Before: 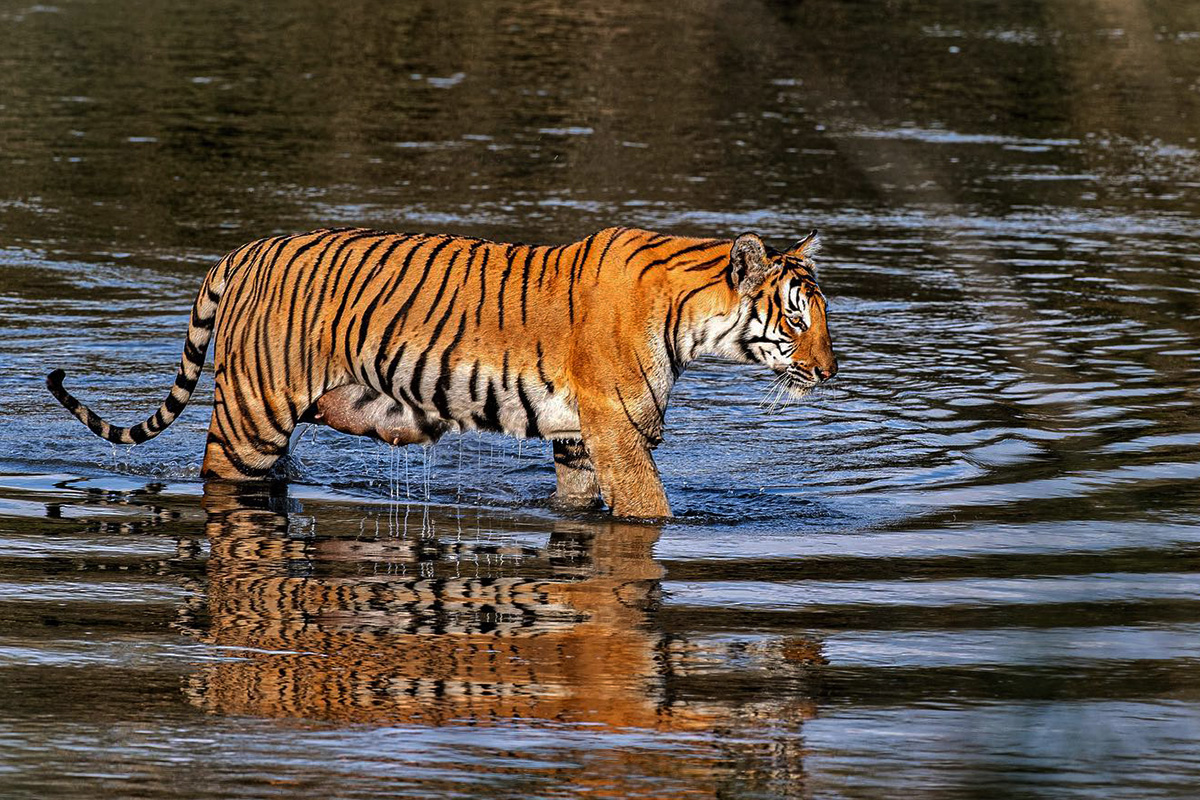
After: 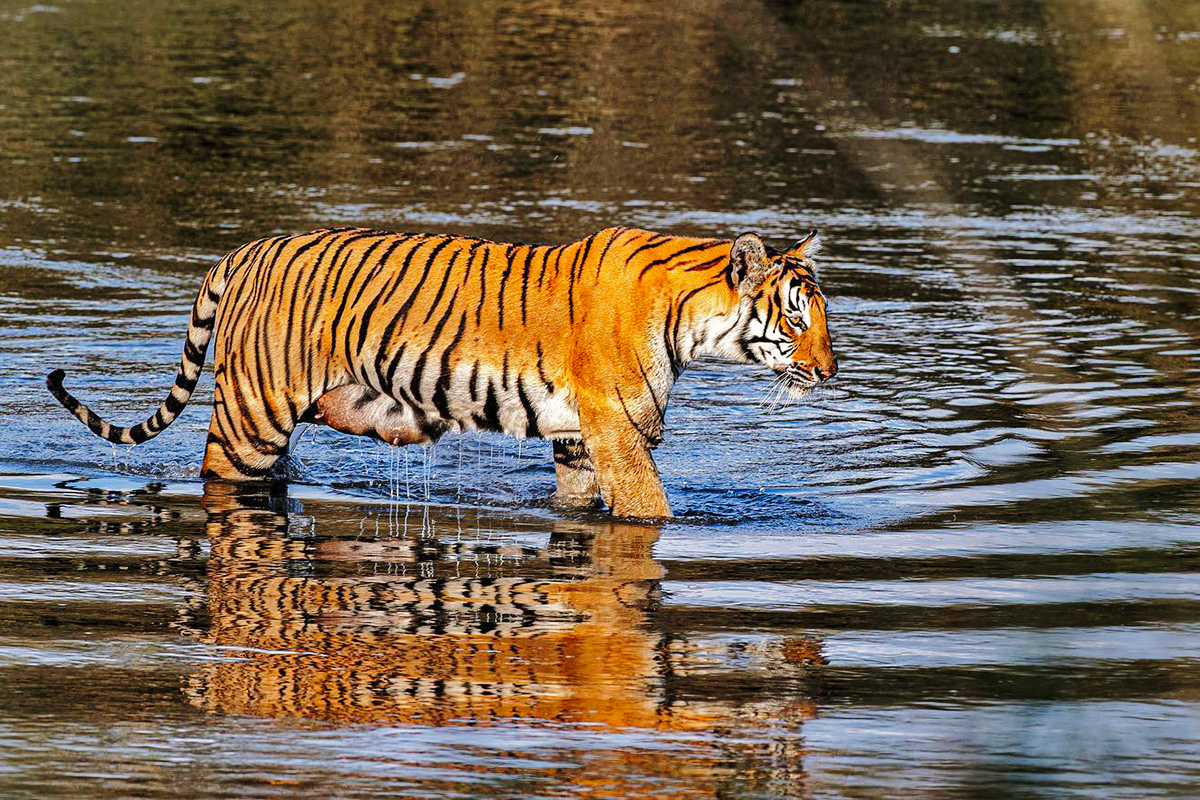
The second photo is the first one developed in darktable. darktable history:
base curve: curves: ch0 [(0, 0) (0.028, 0.03) (0.121, 0.232) (0.46, 0.748) (0.859, 0.968) (1, 1)], preserve colors none
white balance: red 1.009, blue 0.985
shadows and highlights: highlights -60
